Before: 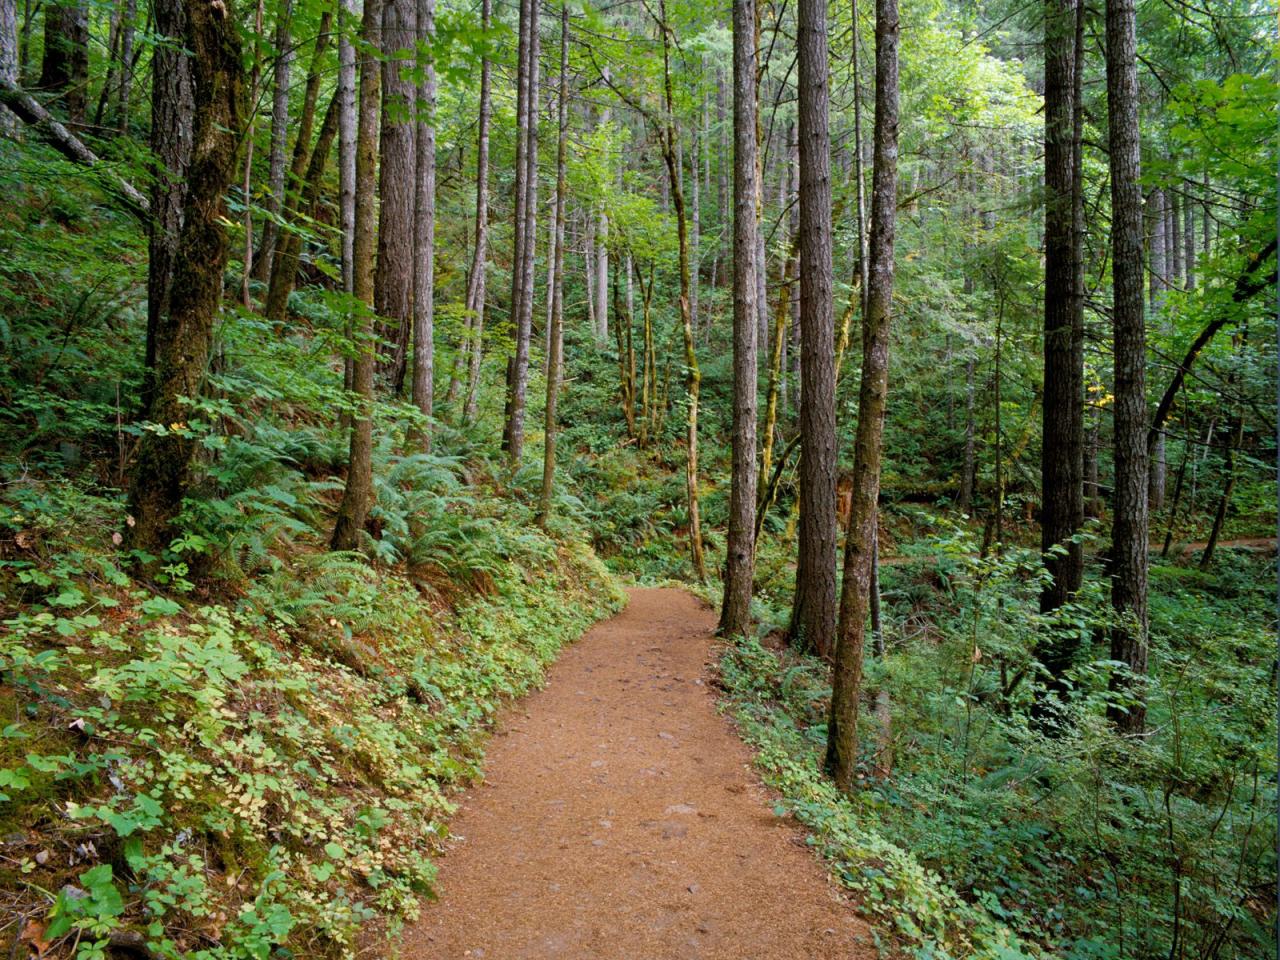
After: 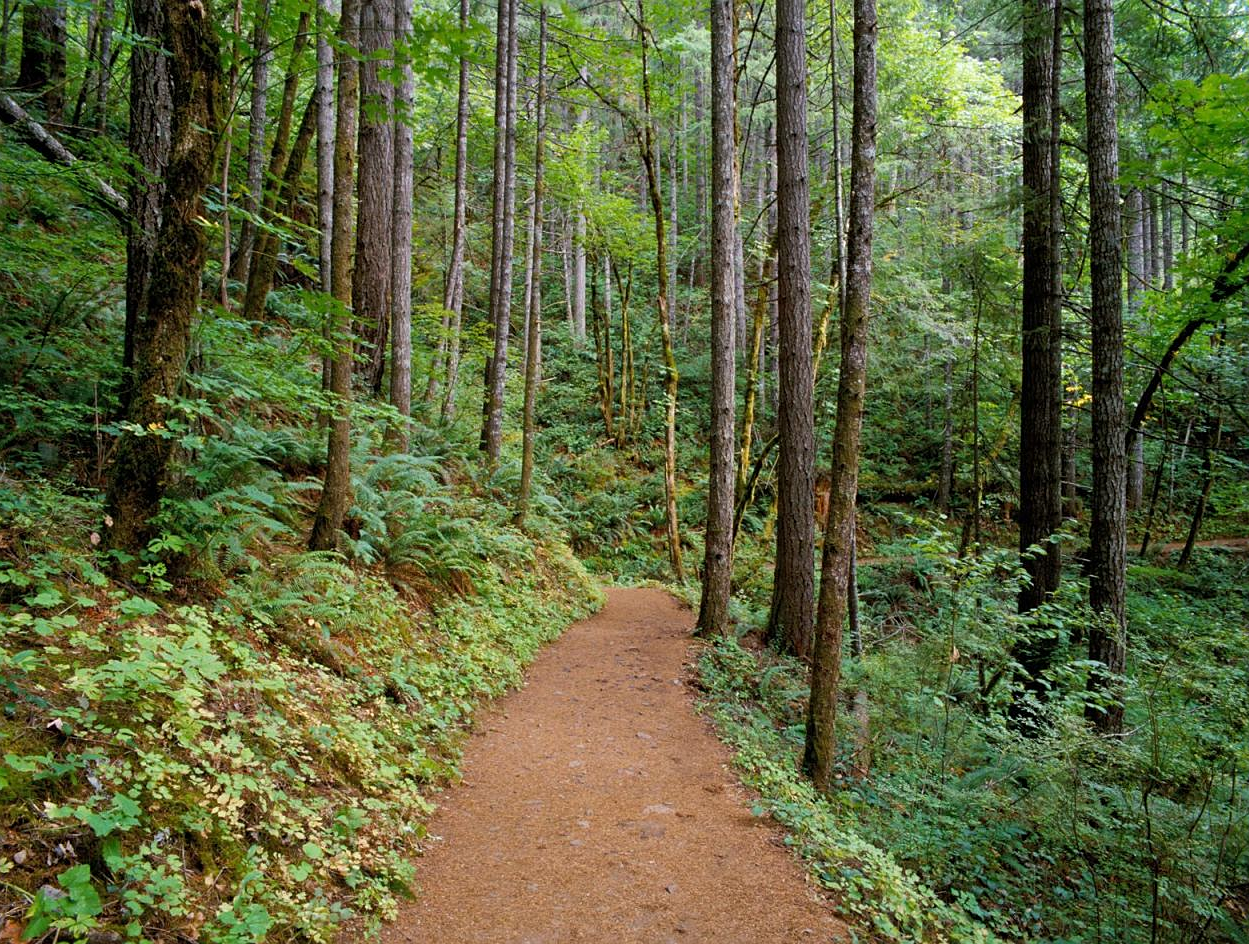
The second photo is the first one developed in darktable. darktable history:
sharpen: radius 1.306, amount 0.291, threshold 0.15
crop and rotate: left 1.735%, right 0.657%, bottom 1.64%
